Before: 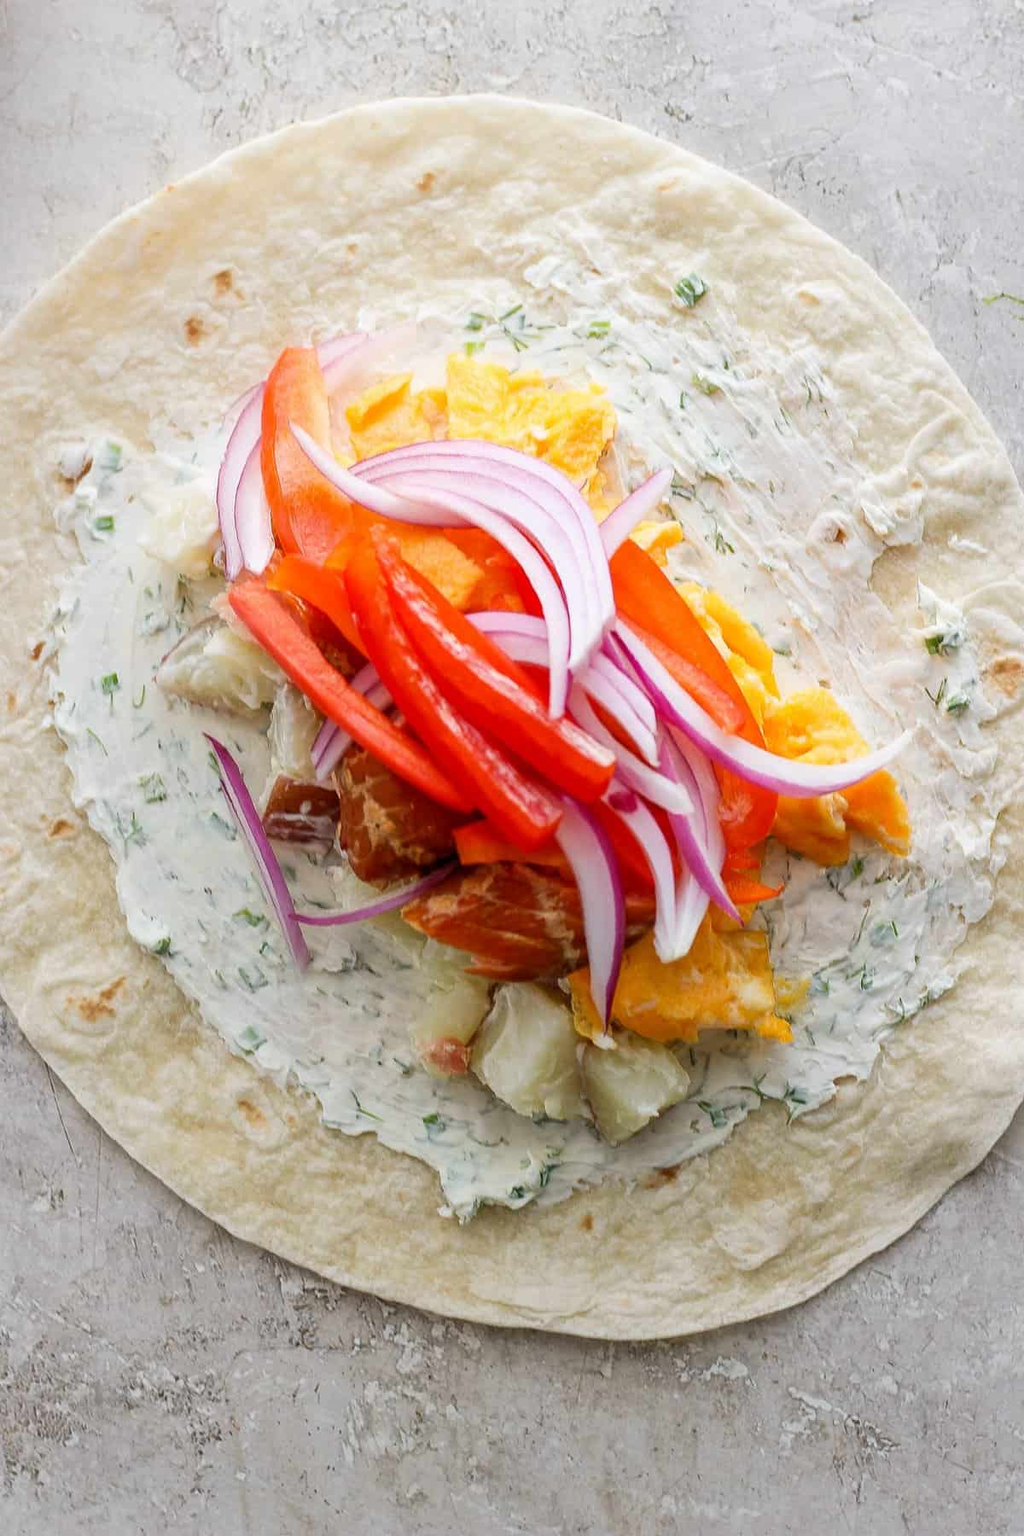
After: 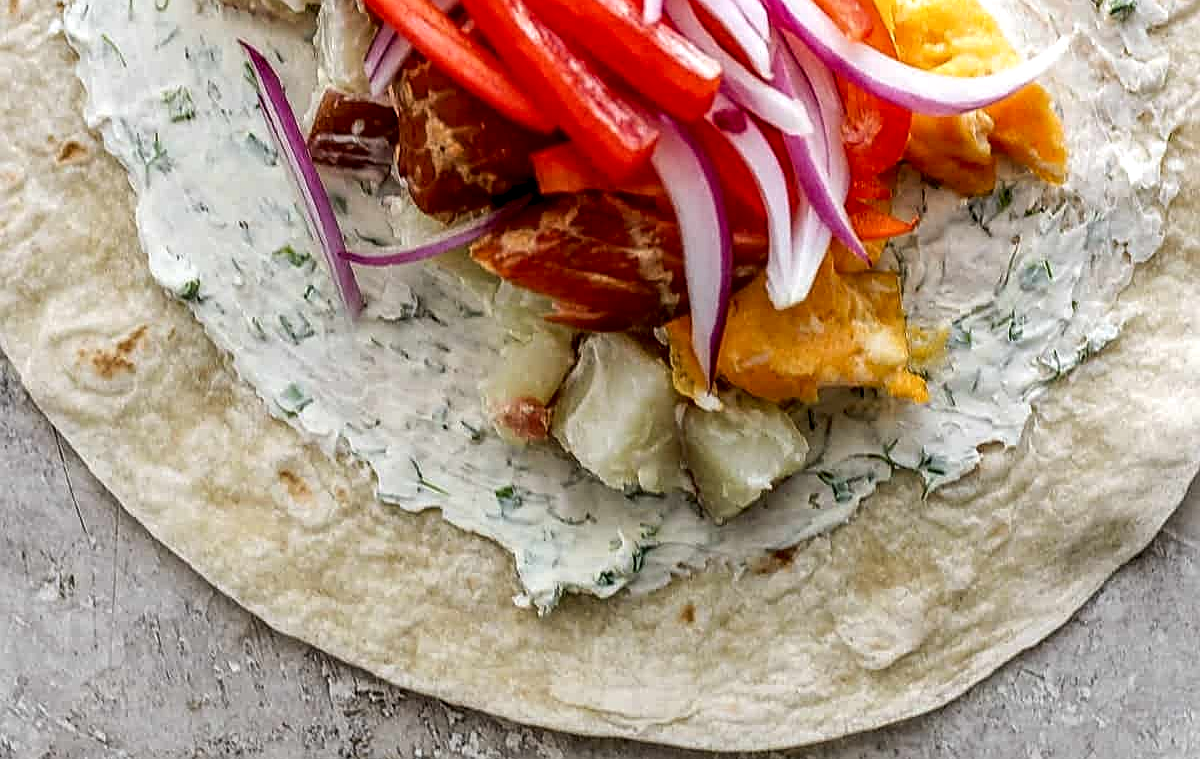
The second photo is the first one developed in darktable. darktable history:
crop: top 45.551%, bottom 12.262%
tone curve: curves: ch0 [(0, 0) (0.003, 0.003) (0.011, 0.011) (0.025, 0.025) (0.044, 0.044) (0.069, 0.068) (0.1, 0.098) (0.136, 0.134) (0.177, 0.175) (0.224, 0.221) (0.277, 0.273) (0.335, 0.331) (0.399, 0.394) (0.468, 0.462) (0.543, 0.543) (0.623, 0.623) (0.709, 0.709) (0.801, 0.801) (0.898, 0.898) (1, 1)], preserve colors none
sharpen: amount 0.478
local contrast: highlights 60%, shadows 60%, detail 160%
